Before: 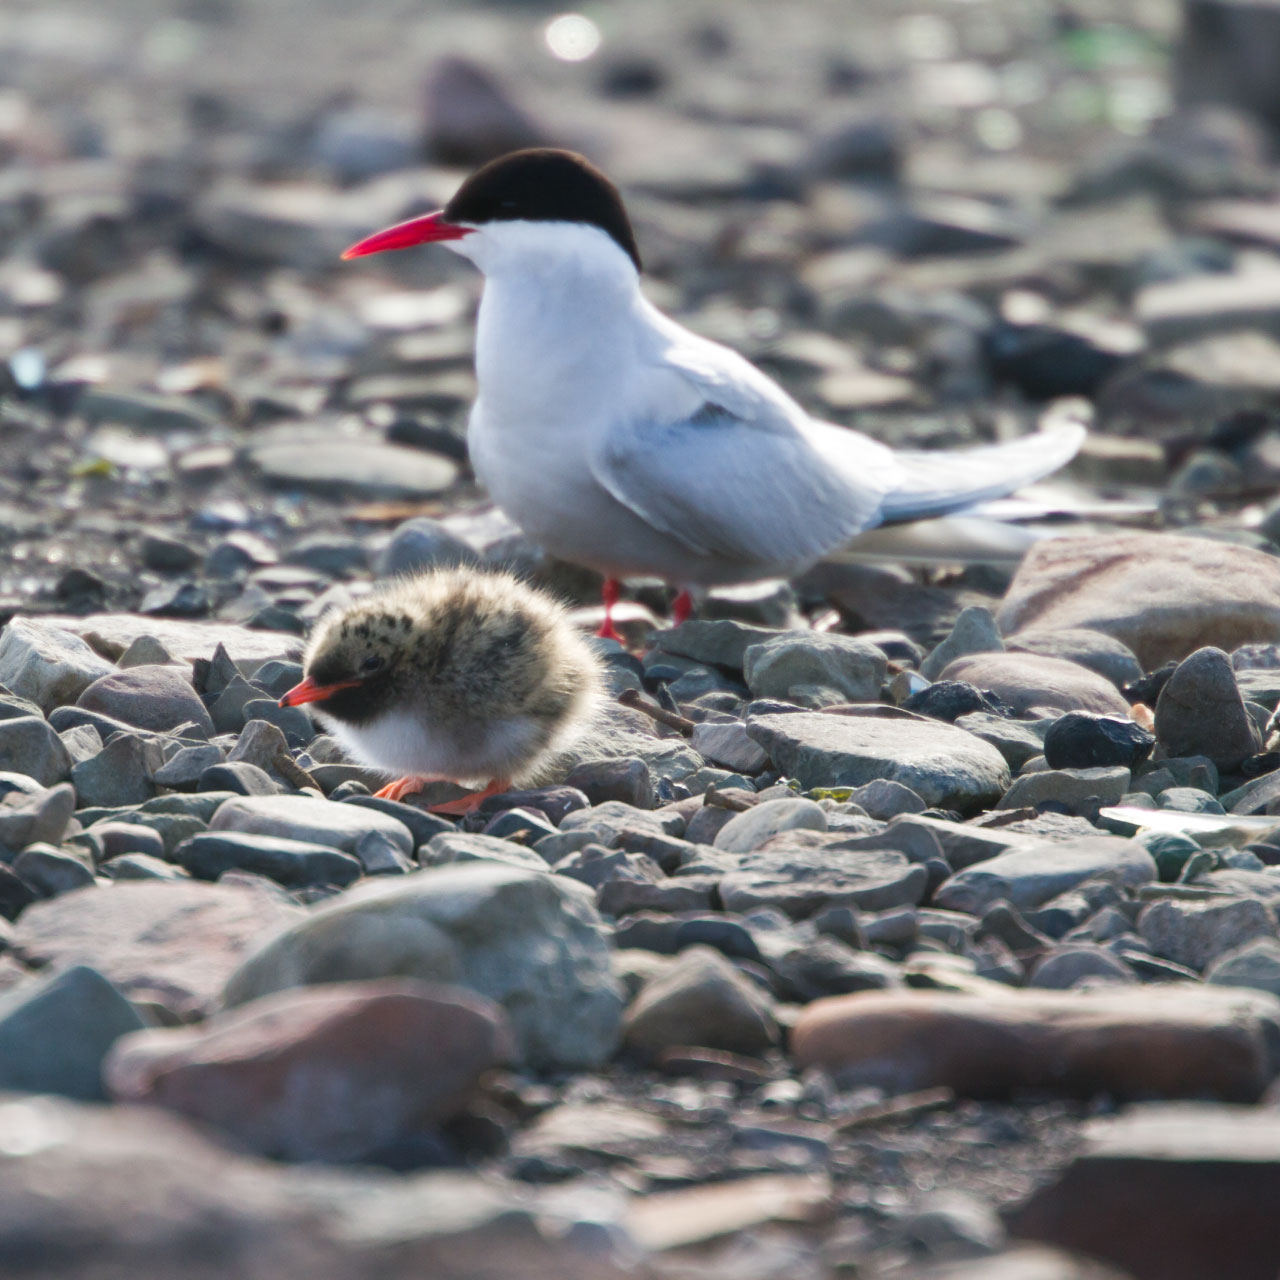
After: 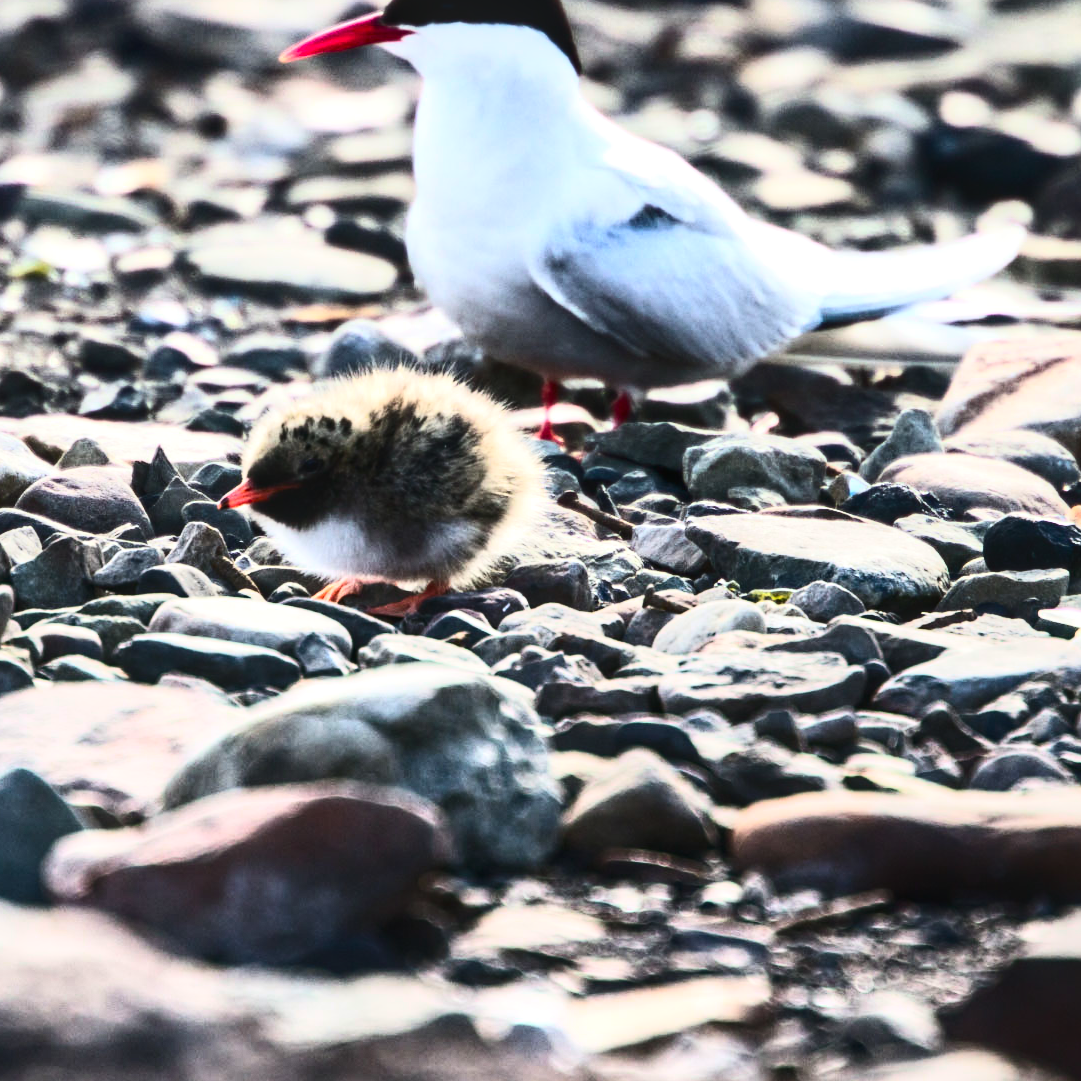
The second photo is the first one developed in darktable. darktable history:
local contrast: on, module defaults
contrast brightness saturation: contrast 0.4, brightness 0.05, saturation 0.25
tone equalizer: -8 EV -0.75 EV, -7 EV -0.7 EV, -6 EV -0.6 EV, -5 EV -0.4 EV, -3 EV 0.4 EV, -2 EV 0.6 EV, -1 EV 0.7 EV, +0 EV 0.75 EV, edges refinement/feathering 500, mask exposure compensation -1.57 EV, preserve details no
sharpen: radius 5.325, amount 0.312, threshold 26.433
crop and rotate: left 4.842%, top 15.51%, right 10.668%
color zones: curves: ch0 [(0, 0.613) (0.01, 0.613) (0.245, 0.448) (0.498, 0.529) (0.642, 0.665) (0.879, 0.777) (0.99, 0.613)]; ch1 [(0, 0) (0.143, 0) (0.286, 0) (0.429, 0) (0.571, 0) (0.714, 0) (0.857, 0)], mix -93.41%
rgb curve: curves: ch0 [(0, 0) (0.078, 0.051) (0.929, 0.956) (1, 1)], compensate middle gray true
